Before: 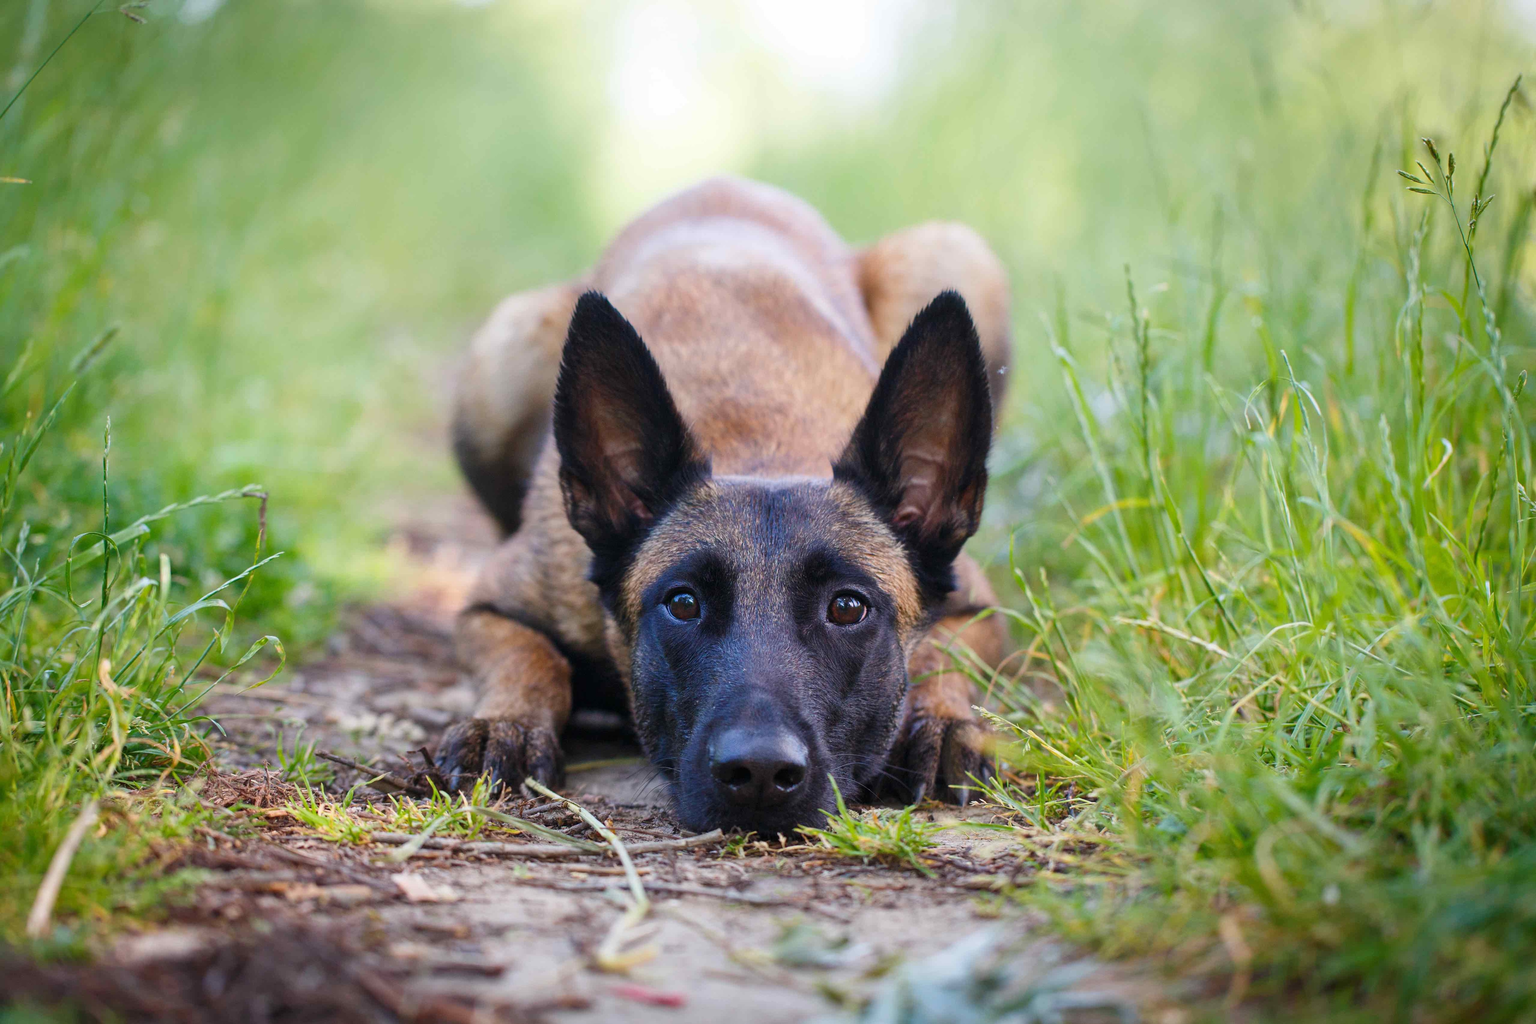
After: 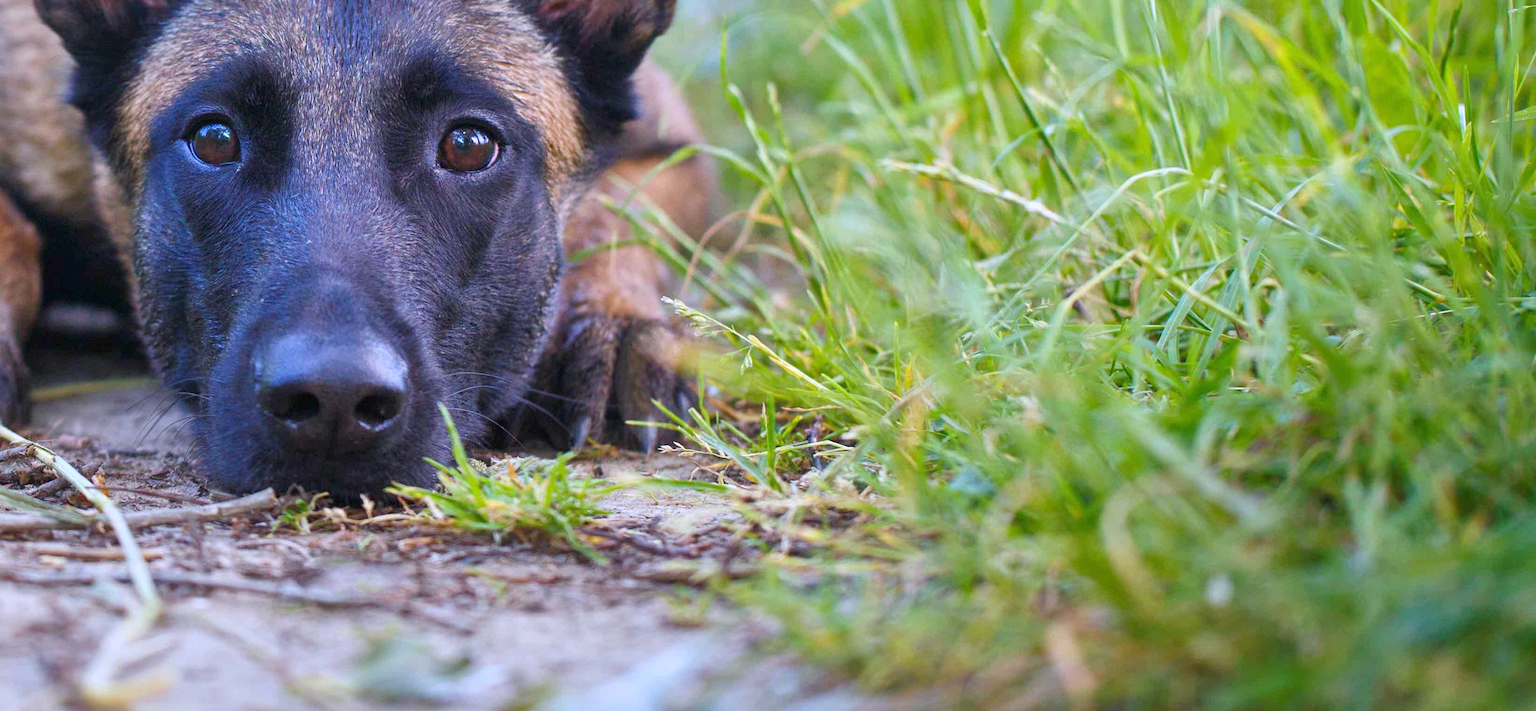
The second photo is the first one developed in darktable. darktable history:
white balance: red 0.967, blue 1.119, emerald 0.756
crop and rotate: left 35.509%, top 50.238%, bottom 4.934%
tone equalizer: -8 EV 1 EV, -7 EV 1 EV, -6 EV 1 EV, -5 EV 1 EV, -4 EV 1 EV, -3 EV 0.75 EV, -2 EV 0.5 EV, -1 EV 0.25 EV
